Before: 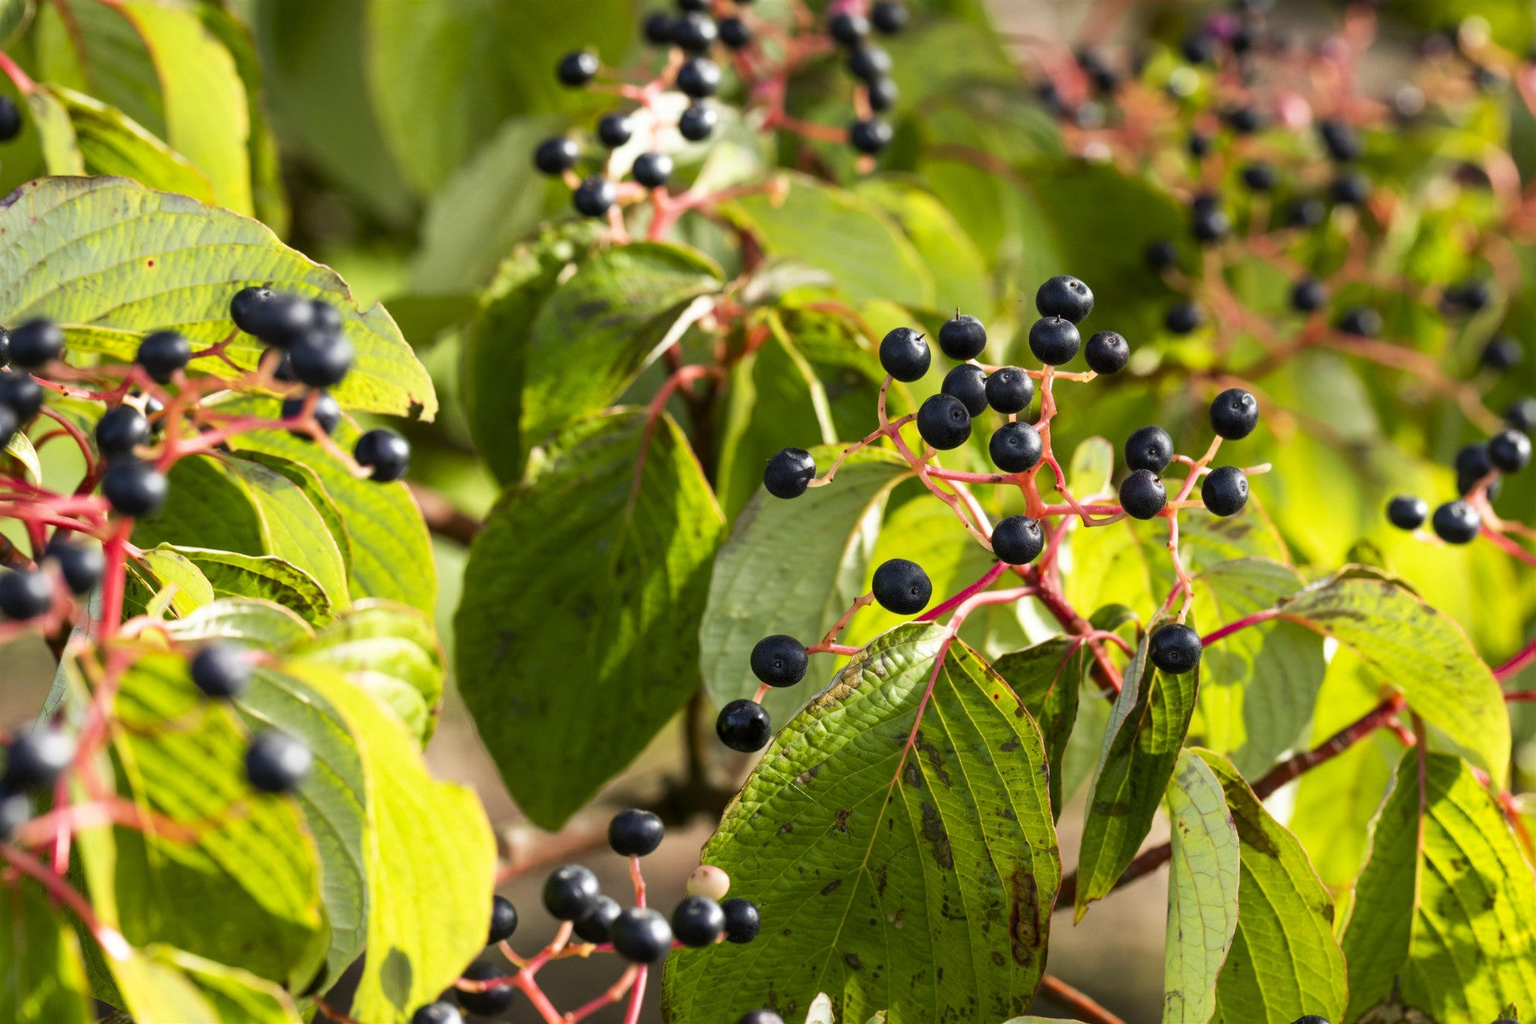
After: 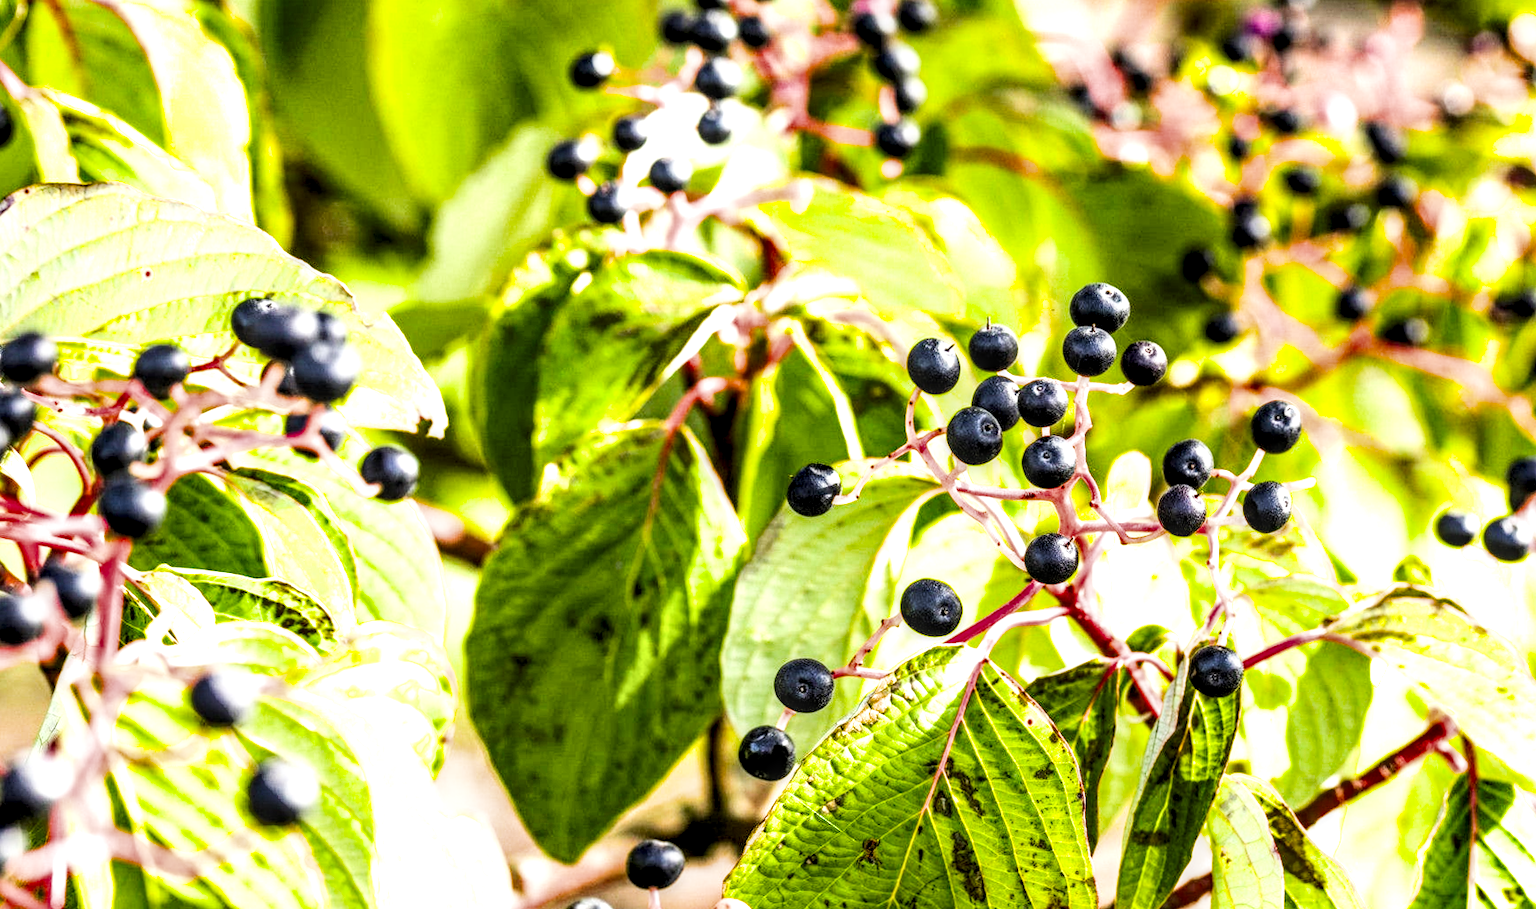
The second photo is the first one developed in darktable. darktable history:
local contrast: highlights 12%, shadows 38%, detail 183%, midtone range 0.471
exposure: exposure 2 EV, compensate highlight preservation false
crop and rotate: angle 0.2°, left 0.275%, right 3.127%, bottom 14.18%
shadows and highlights: low approximation 0.01, soften with gaussian
filmic rgb: black relative exposure -5 EV, hardness 2.88, contrast 1.4, highlights saturation mix -30%
color balance rgb: linear chroma grading › global chroma 10%, perceptual saturation grading › global saturation 5%, perceptual brilliance grading › global brilliance 4%, global vibrance 7%, saturation formula JzAzBz (2021)
